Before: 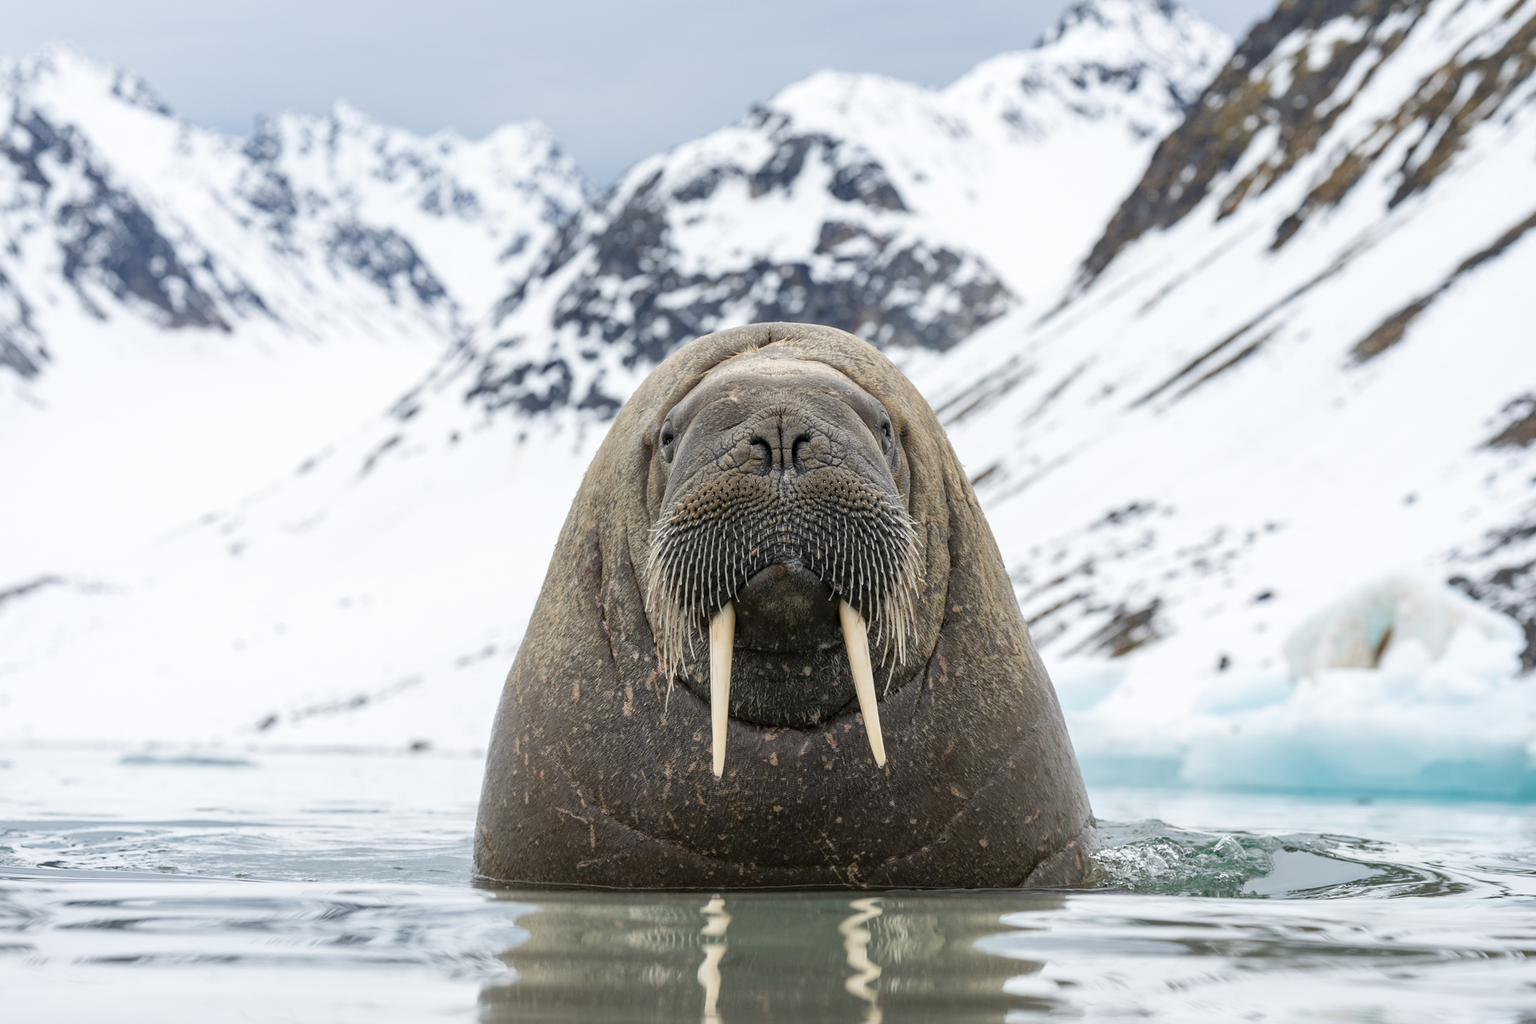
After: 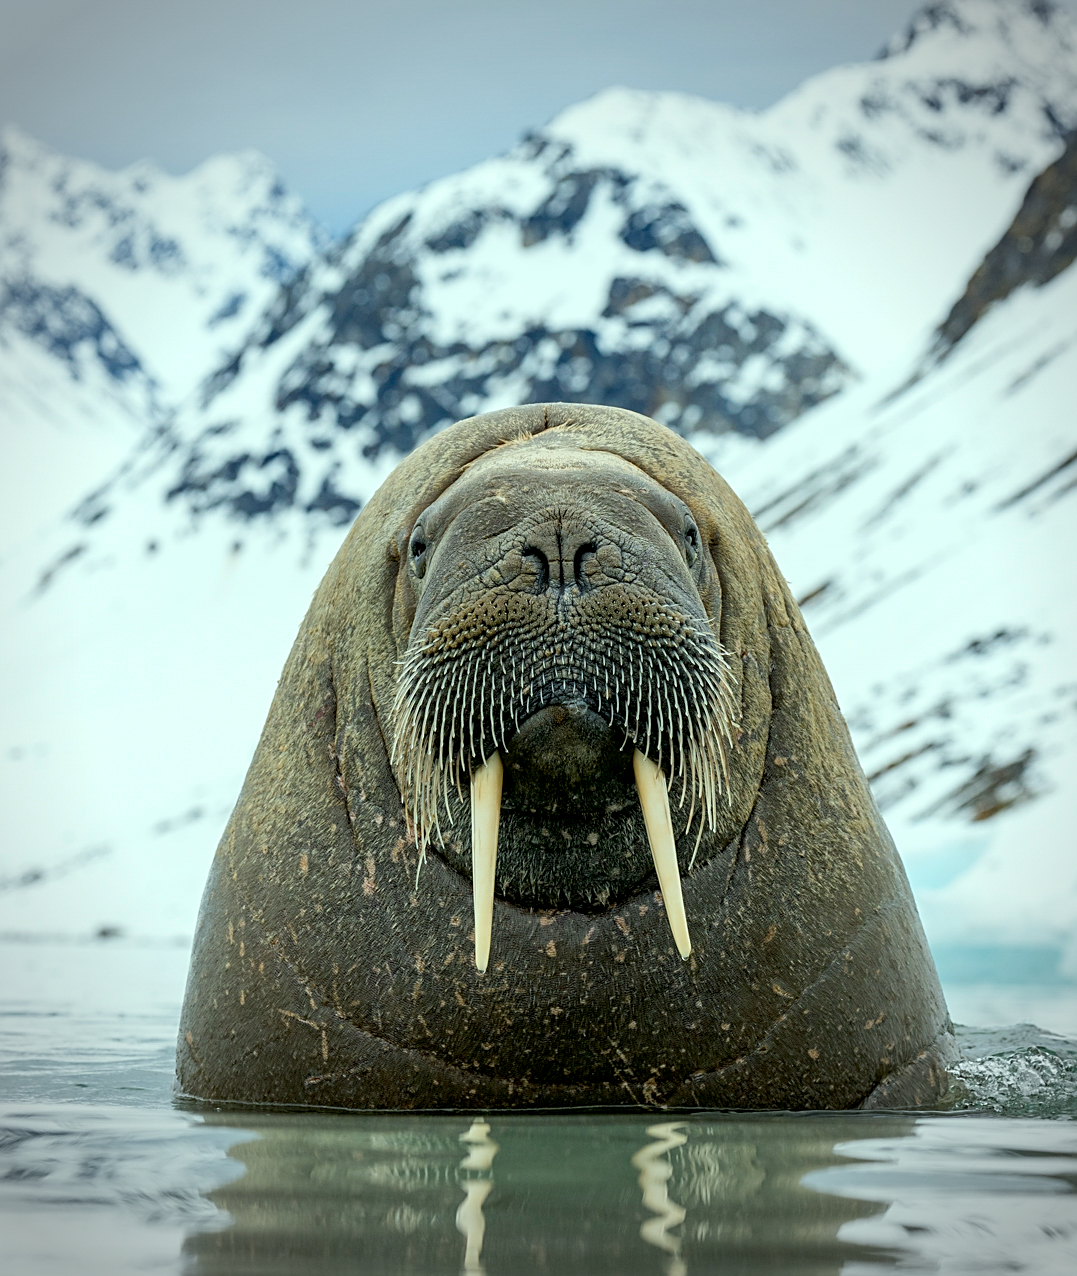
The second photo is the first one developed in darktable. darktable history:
crop: left 21.674%, right 22.086%
sharpen: on, module defaults
vignetting: fall-off start 71.74%
color correction: highlights a* -7.33, highlights b* 1.26, shadows a* -3.55, saturation 1.4
exposure: black level correction 0.009, compensate highlight preservation false
